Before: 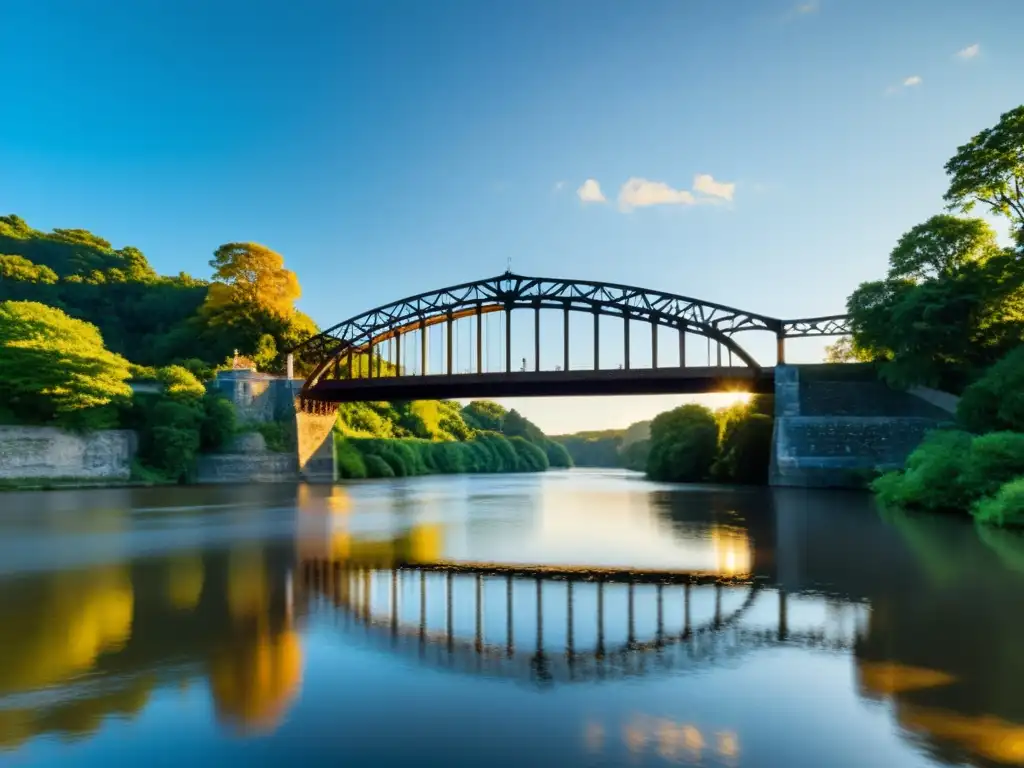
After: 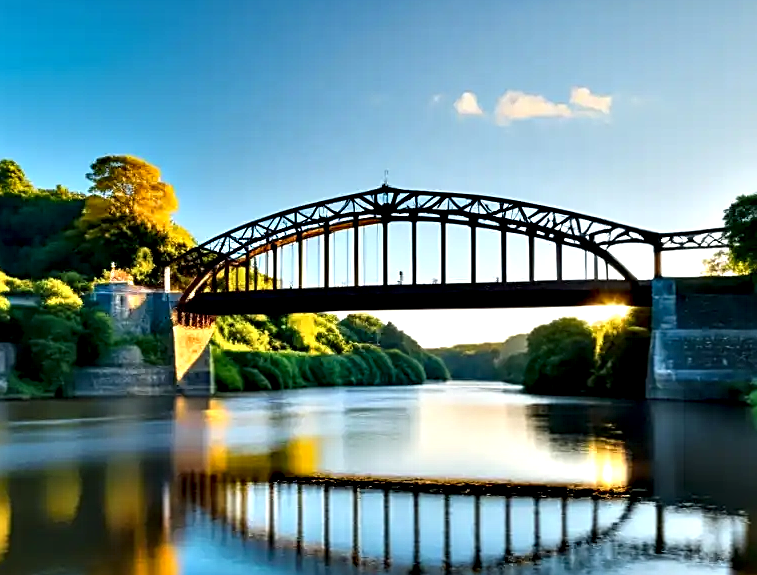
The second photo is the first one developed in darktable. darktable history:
sharpen: on, module defaults
crop and rotate: left 12.055%, top 11.338%, right 13.952%, bottom 13.754%
contrast equalizer: octaves 7, y [[0.6 ×6], [0.55 ×6], [0 ×6], [0 ×6], [0 ×6]]
